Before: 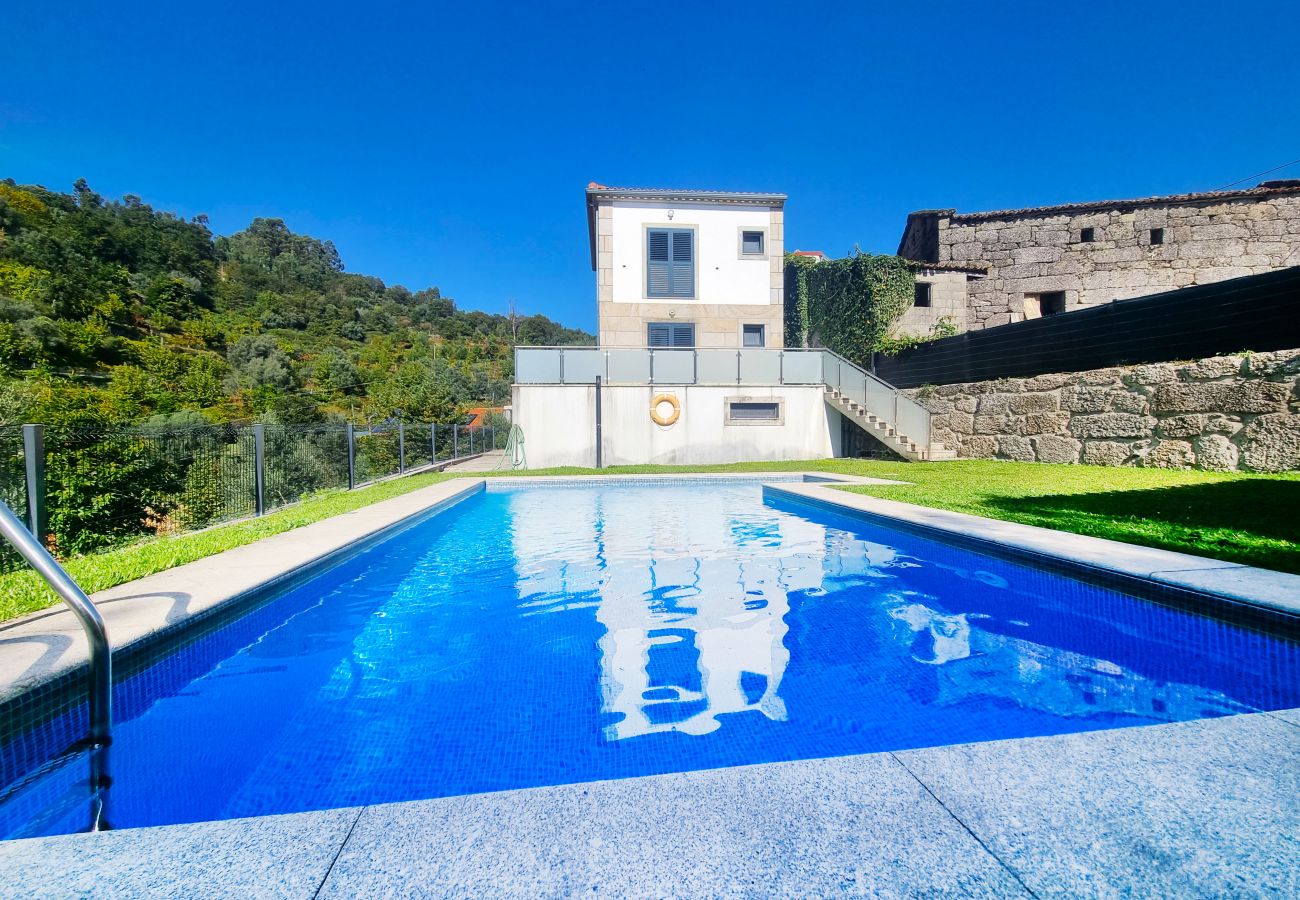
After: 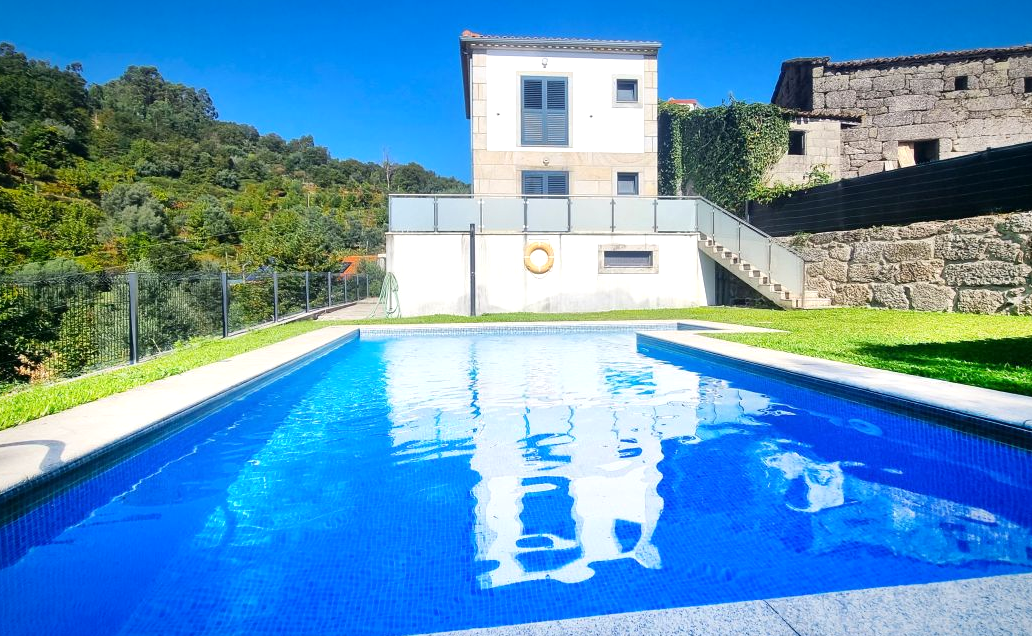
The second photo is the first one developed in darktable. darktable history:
vignetting: fall-off start 80.87%, fall-off radius 61.59%, brightness -0.384, saturation 0.007, center (0, 0.007), automatic ratio true, width/height ratio 1.418
exposure: exposure 0.3 EV, compensate highlight preservation false
crop: left 9.712%, top 16.928%, right 10.845%, bottom 12.332%
tone equalizer: on, module defaults
